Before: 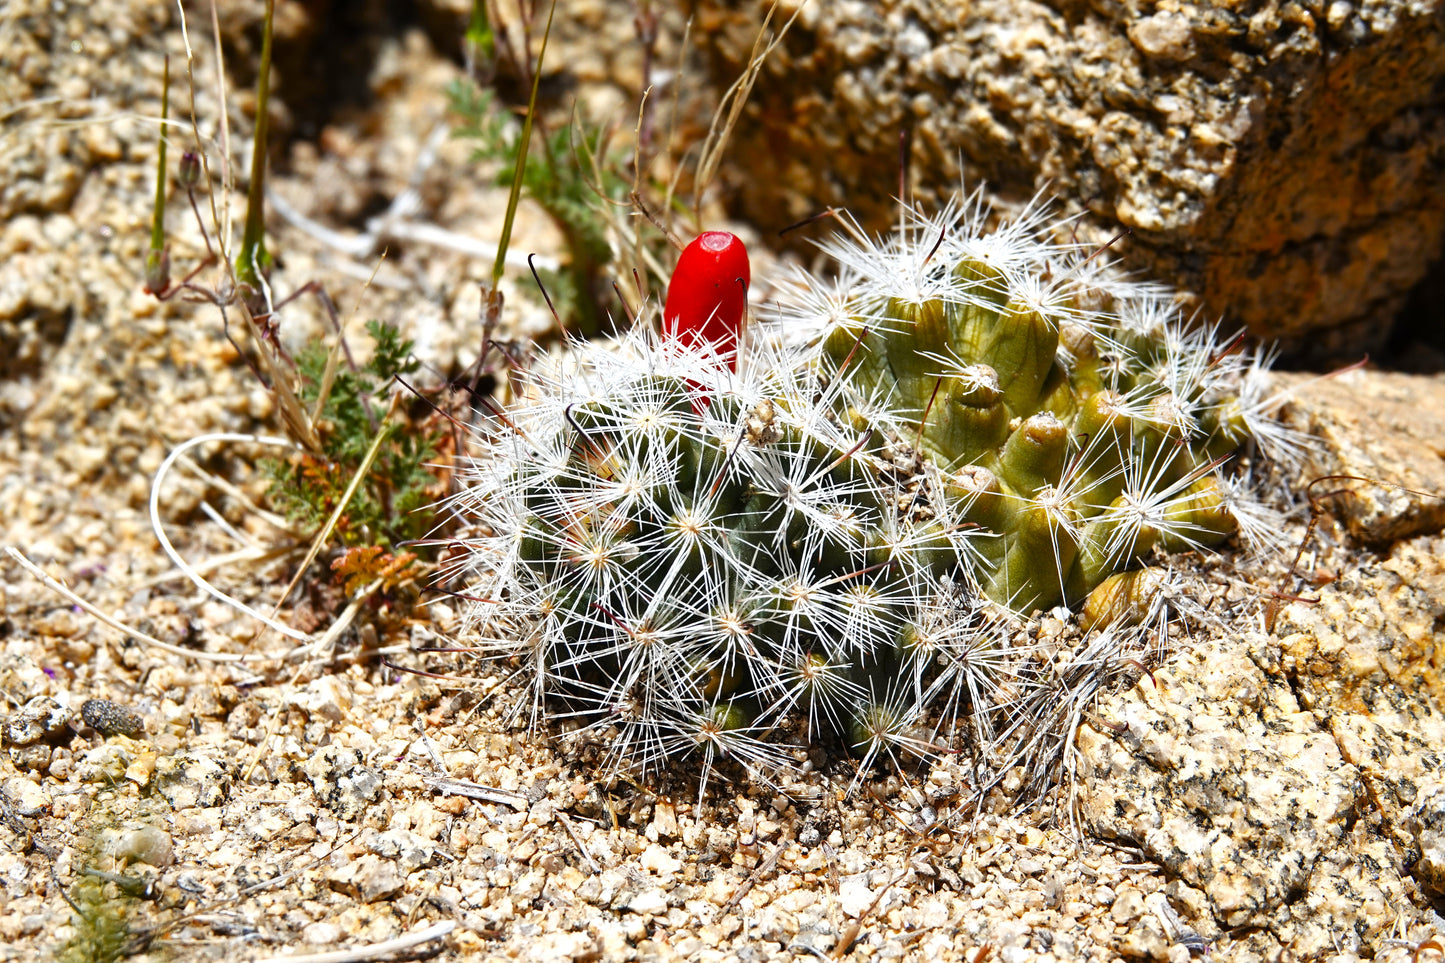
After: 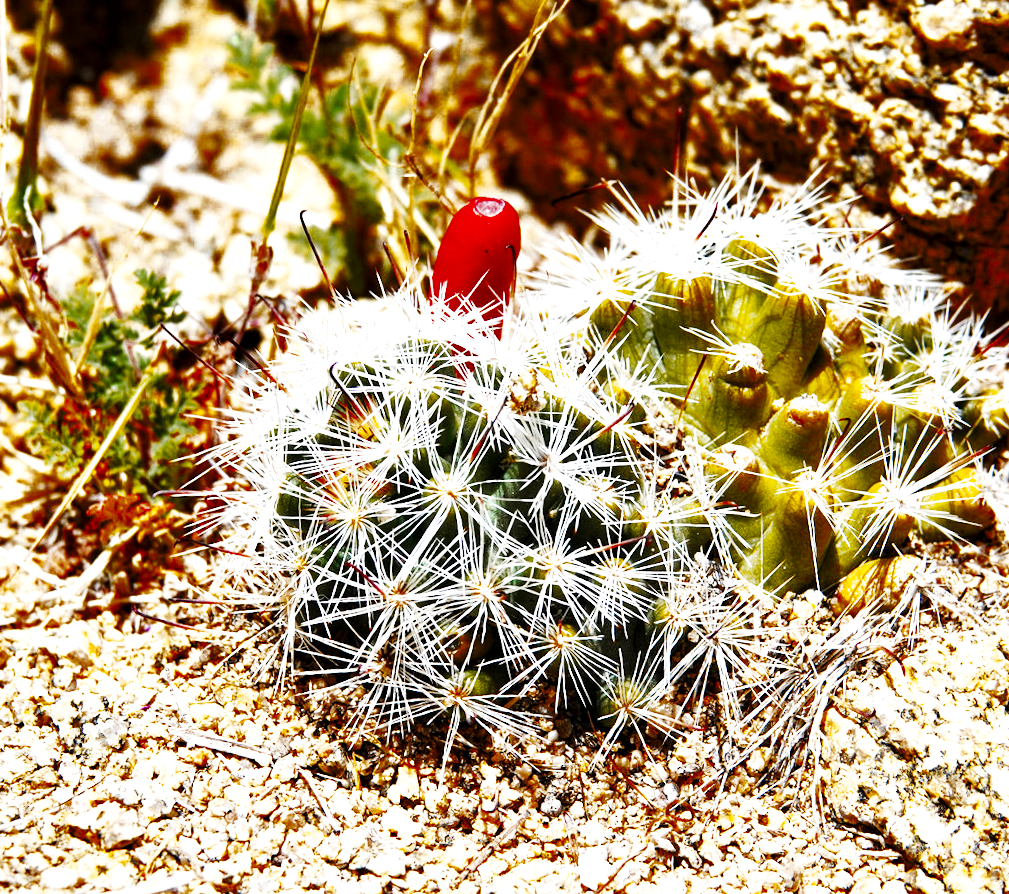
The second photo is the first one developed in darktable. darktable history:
crop and rotate: angle -2.93°, left 14.125%, top 0.039%, right 10.721%, bottom 0.024%
local contrast: highlights 104%, shadows 102%, detail 119%, midtone range 0.2
color balance rgb: perceptual saturation grading › global saturation 17.24%, global vibrance 6.986%, saturation formula JzAzBz (2021)
color zones: curves: ch0 [(0.11, 0.396) (0.195, 0.36) (0.25, 0.5) (0.303, 0.412) (0.357, 0.544) (0.75, 0.5) (0.967, 0.328)]; ch1 [(0, 0.468) (0.112, 0.512) (0.202, 0.6) (0.25, 0.5) (0.307, 0.352) (0.357, 0.544) (0.75, 0.5) (0.963, 0.524)]
base curve: curves: ch0 [(0, 0.003) (0.001, 0.002) (0.006, 0.004) (0.02, 0.022) (0.048, 0.086) (0.094, 0.234) (0.162, 0.431) (0.258, 0.629) (0.385, 0.8) (0.548, 0.918) (0.751, 0.988) (1, 1)], preserve colors none
